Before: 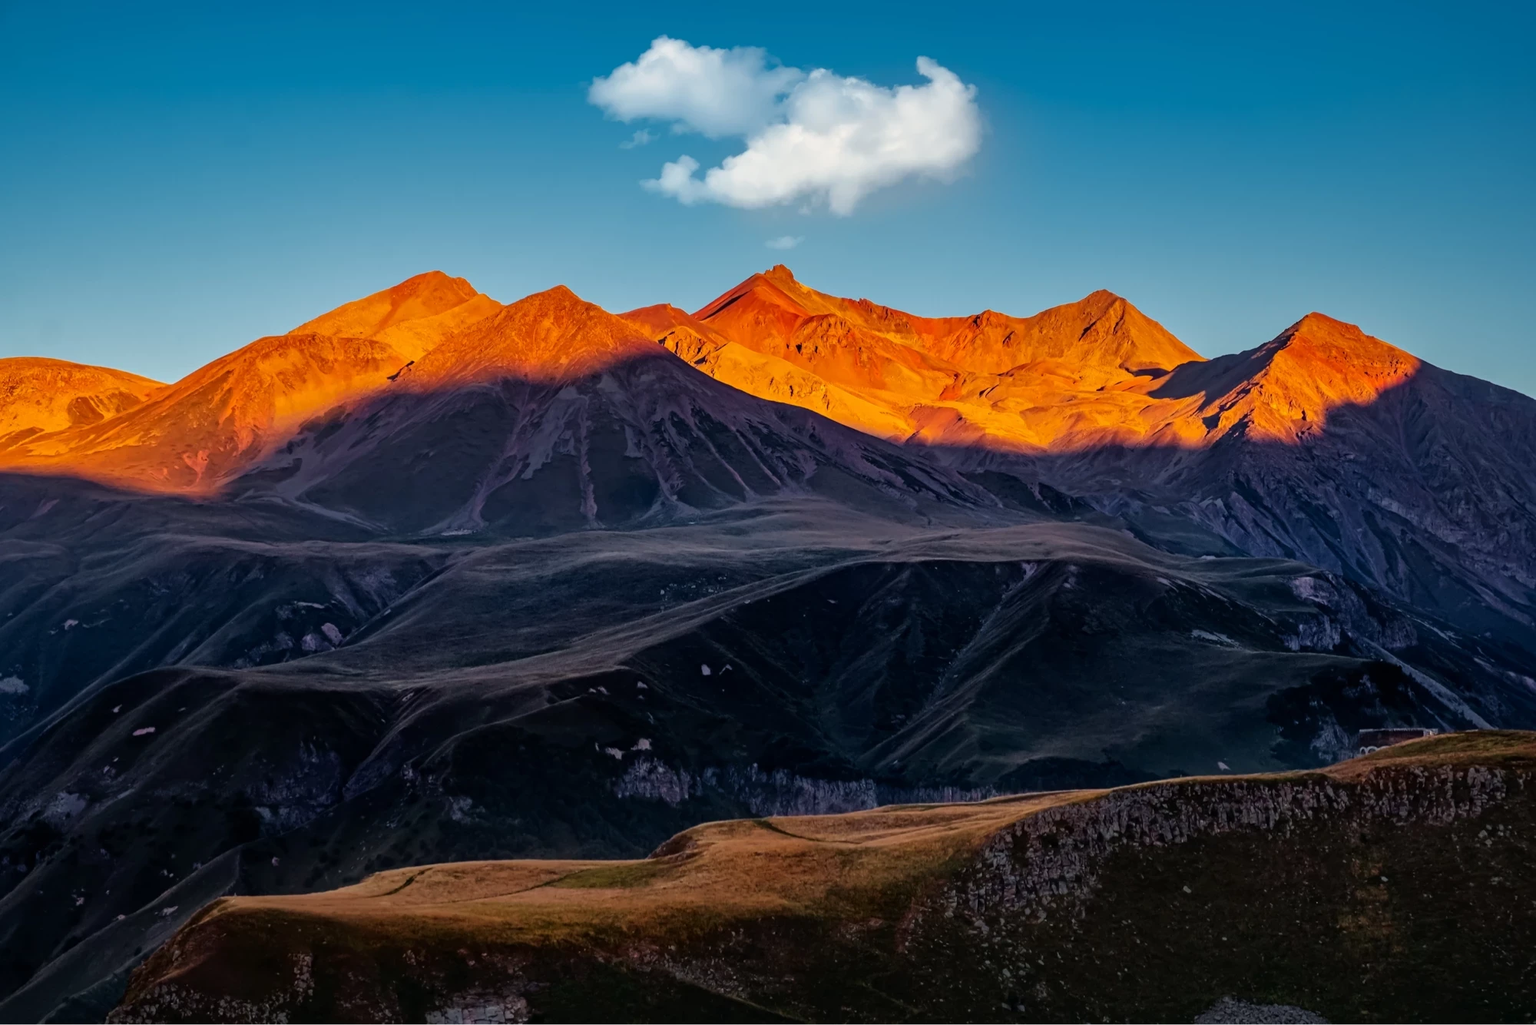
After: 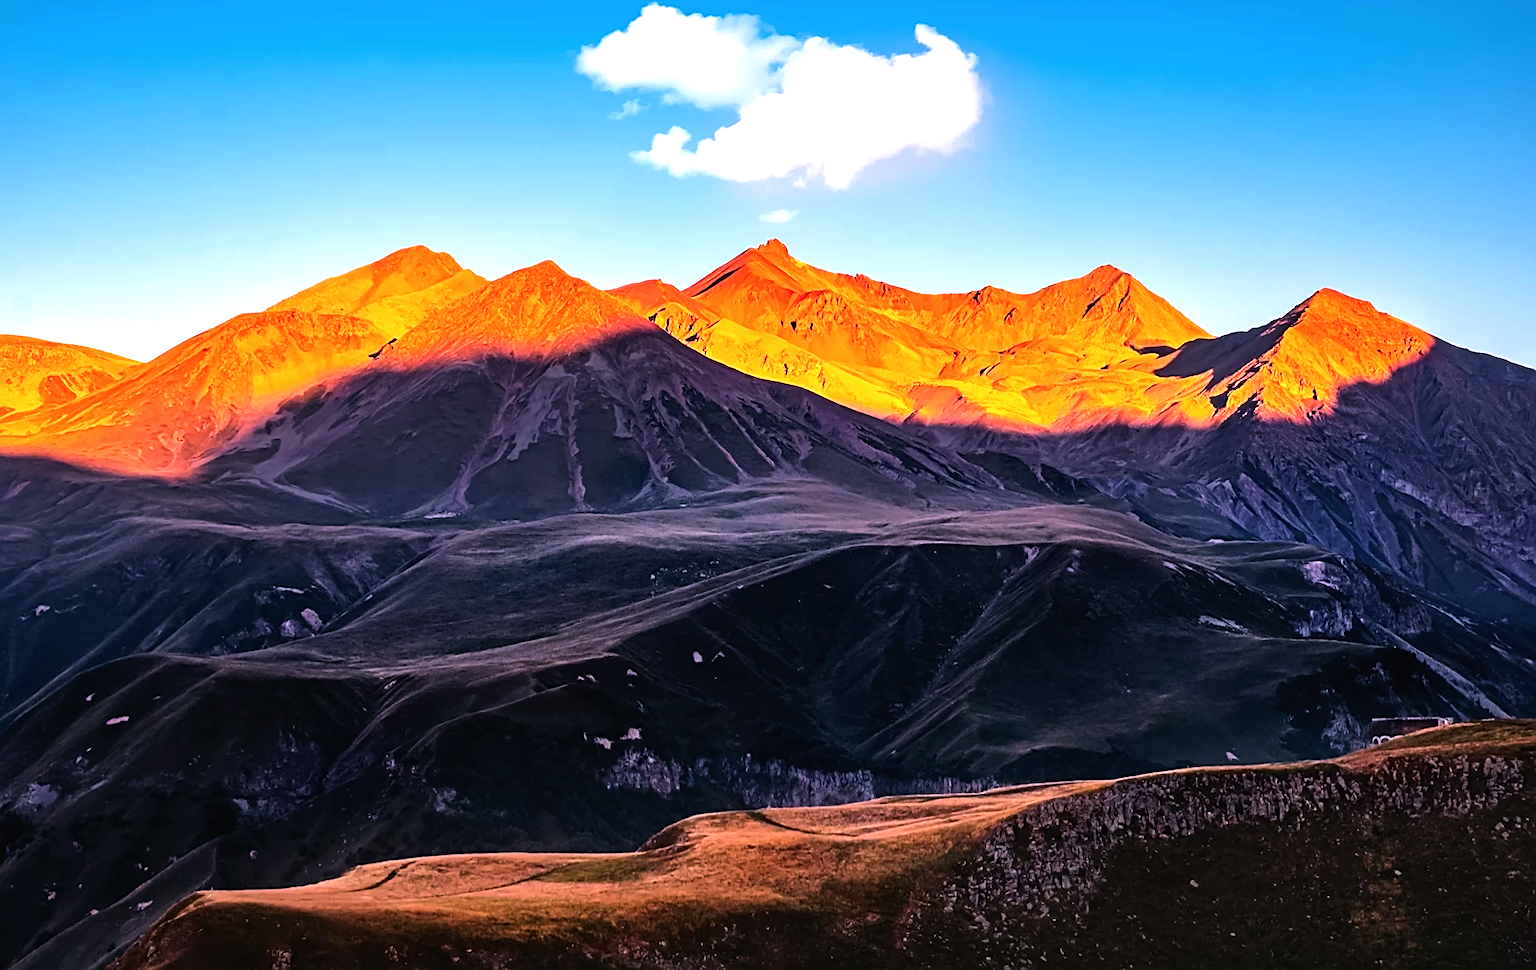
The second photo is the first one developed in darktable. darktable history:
tone equalizer: -8 EV -0.75 EV, -7 EV -0.7 EV, -6 EV -0.6 EV, -5 EV -0.4 EV, -3 EV 0.4 EV, -2 EV 0.6 EV, -1 EV 0.7 EV, +0 EV 0.75 EV, edges refinement/feathering 500, mask exposure compensation -1.57 EV, preserve details no
crop: left 1.964%, top 3.251%, right 1.122%, bottom 4.933%
exposure: black level correction -0.002, exposure 0.54 EV, compensate highlight preservation false
white balance: red 1.188, blue 1.11
sharpen: on, module defaults
